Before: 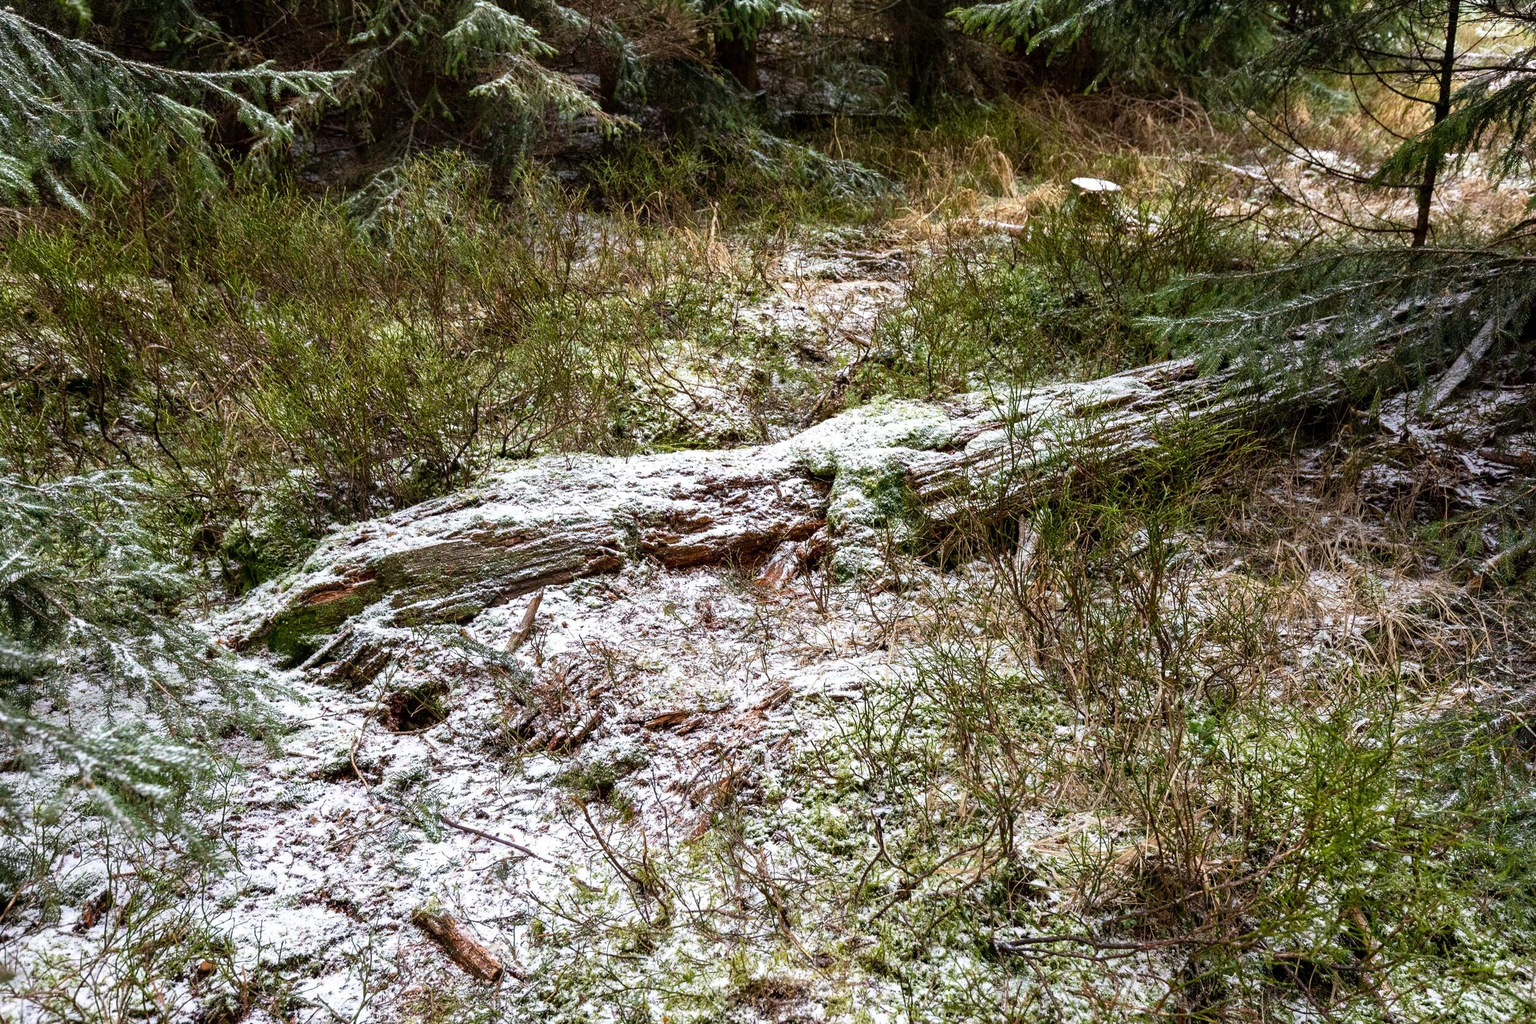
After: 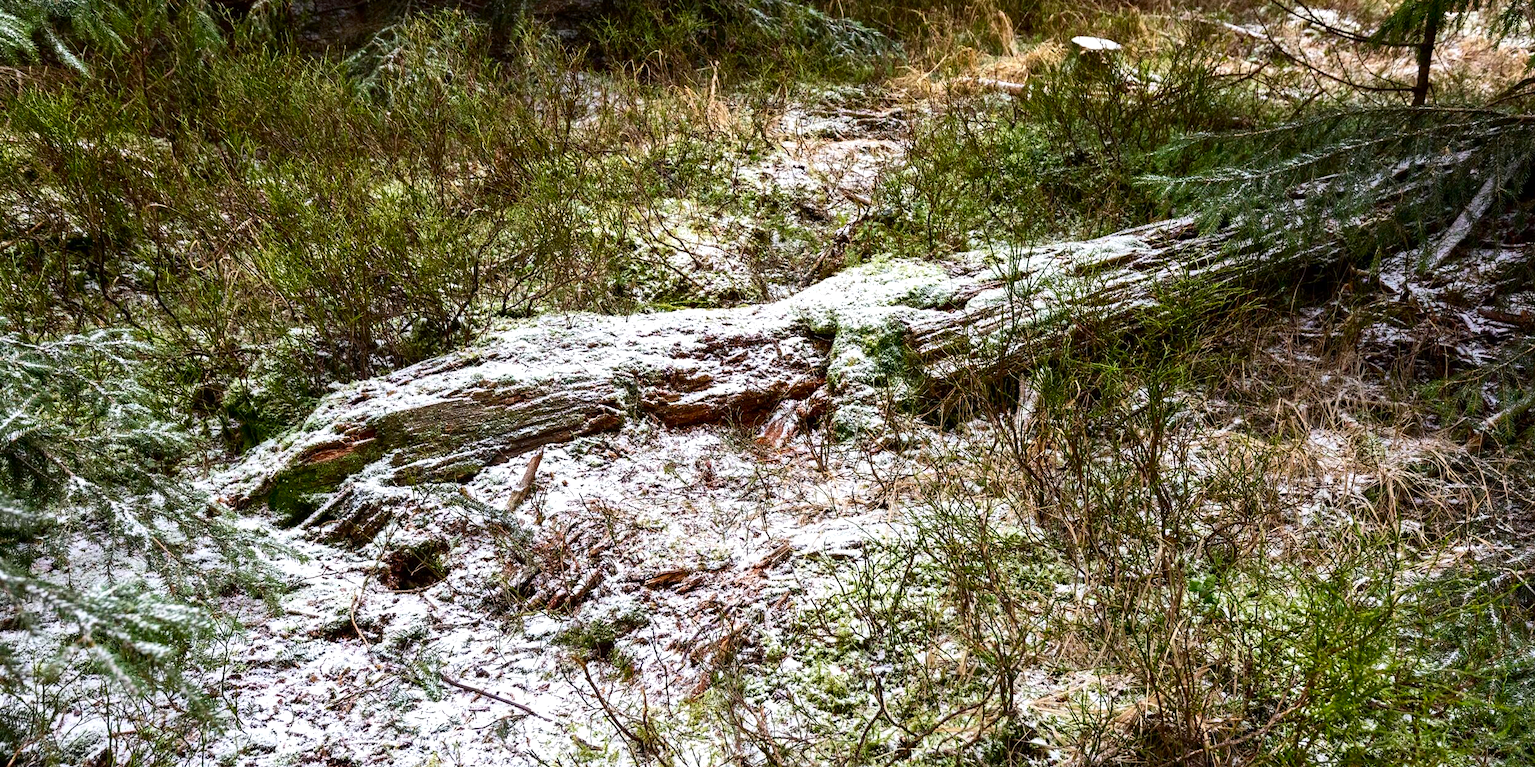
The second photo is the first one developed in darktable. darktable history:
exposure: exposure 0.161 EV, compensate highlight preservation false
contrast brightness saturation: contrast 0.13, brightness -0.05, saturation 0.16
crop: top 13.819%, bottom 11.169%
